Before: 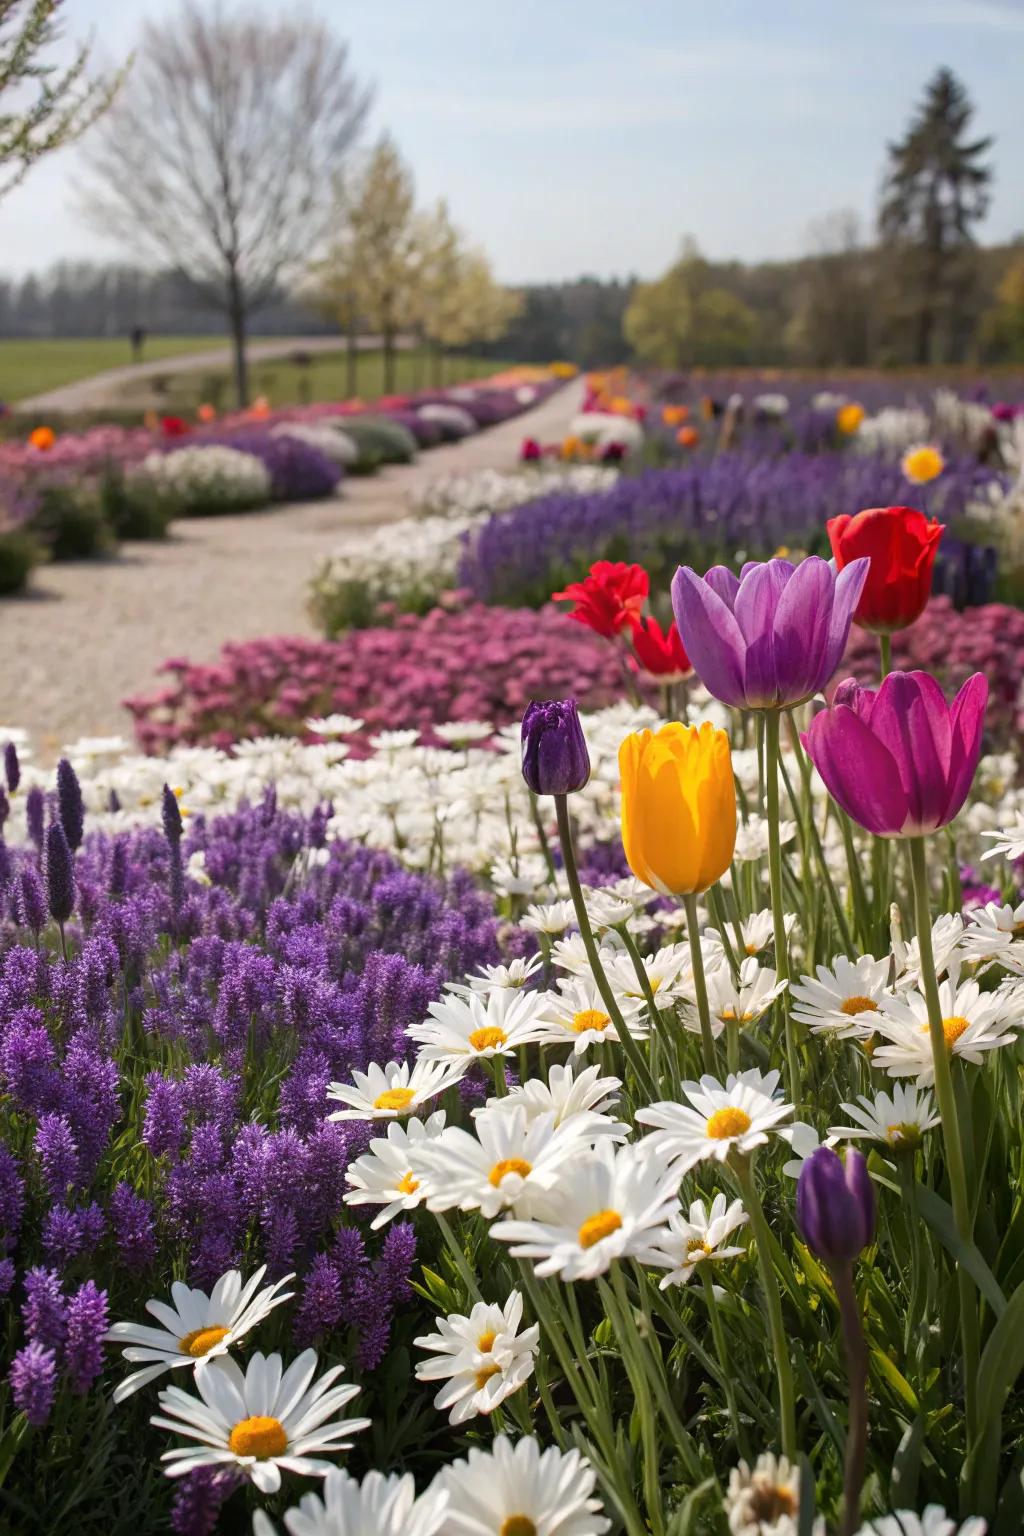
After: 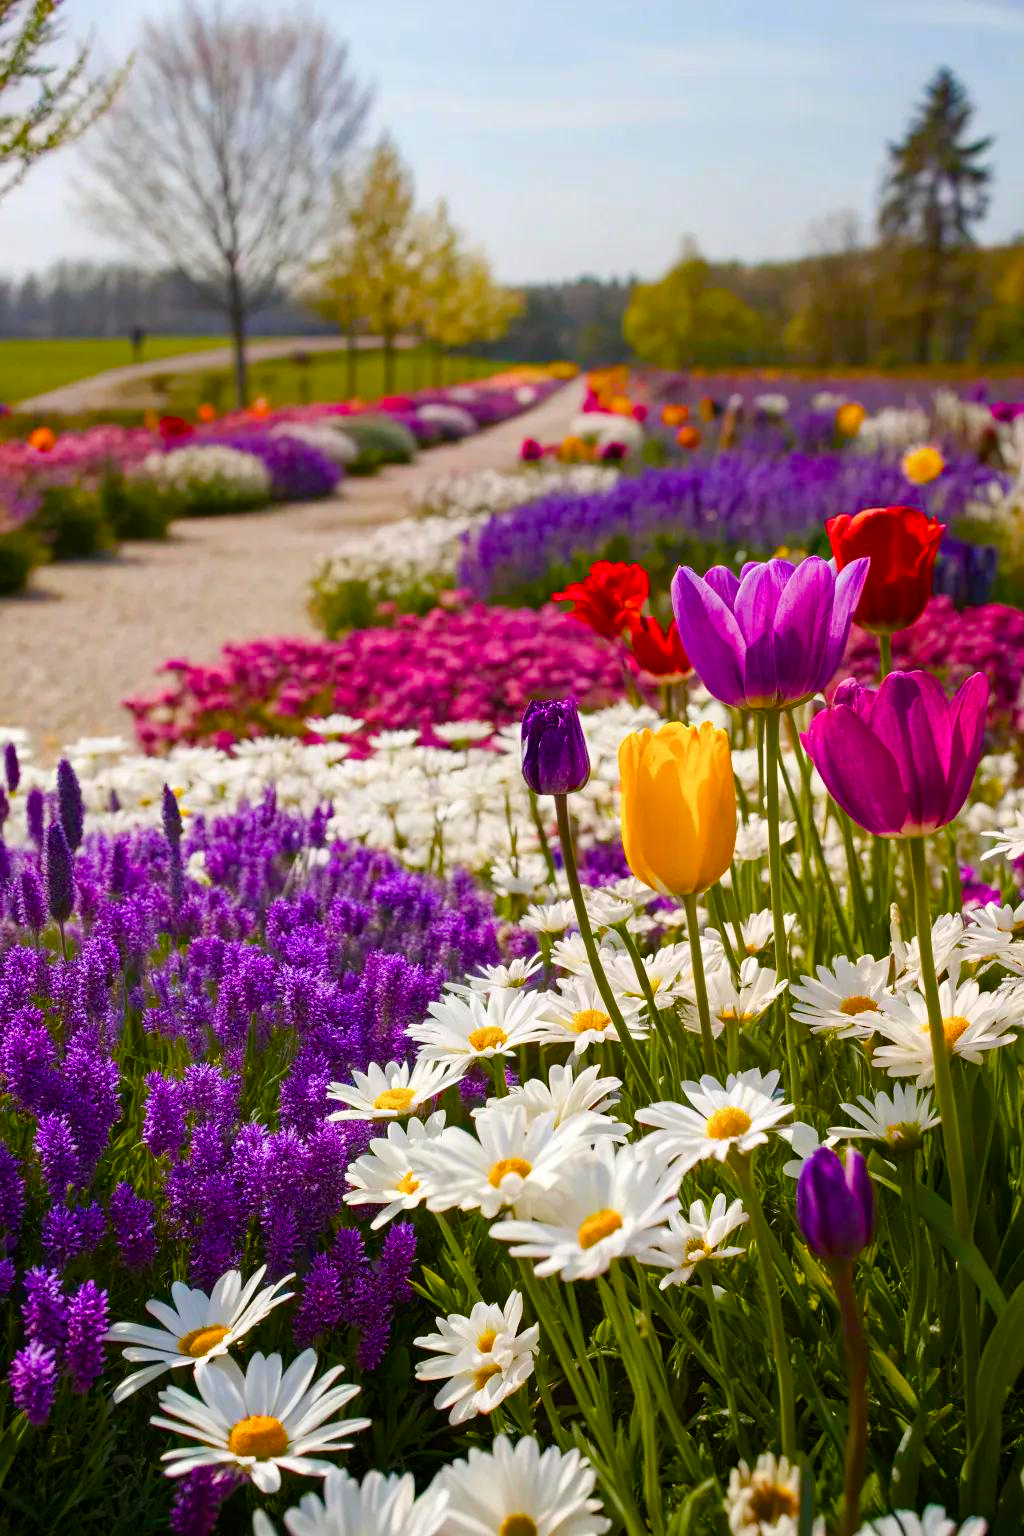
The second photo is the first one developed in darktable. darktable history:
color balance rgb: linear chroma grading › global chroma 18.389%, perceptual saturation grading › global saturation 24.851%, perceptual saturation grading › highlights -50.983%, perceptual saturation grading › mid-tones 19.196%, perceptual saturation grading › shadows 61.591%, global vibrance 50.67%
